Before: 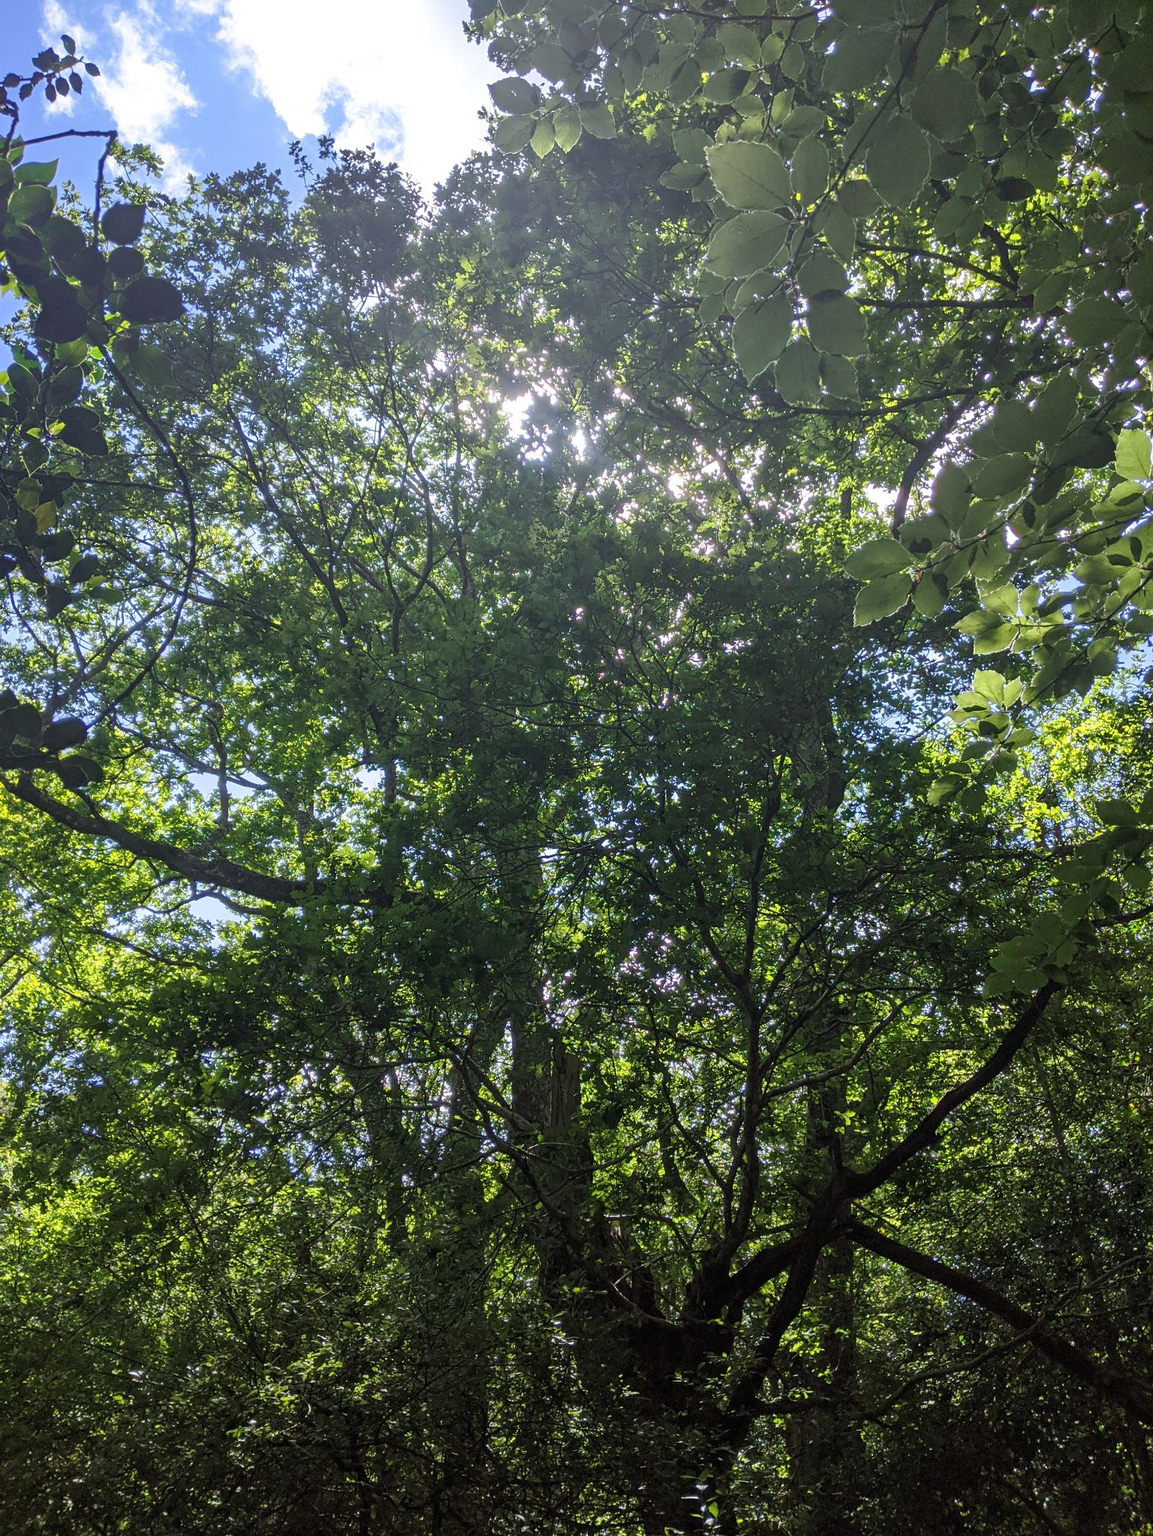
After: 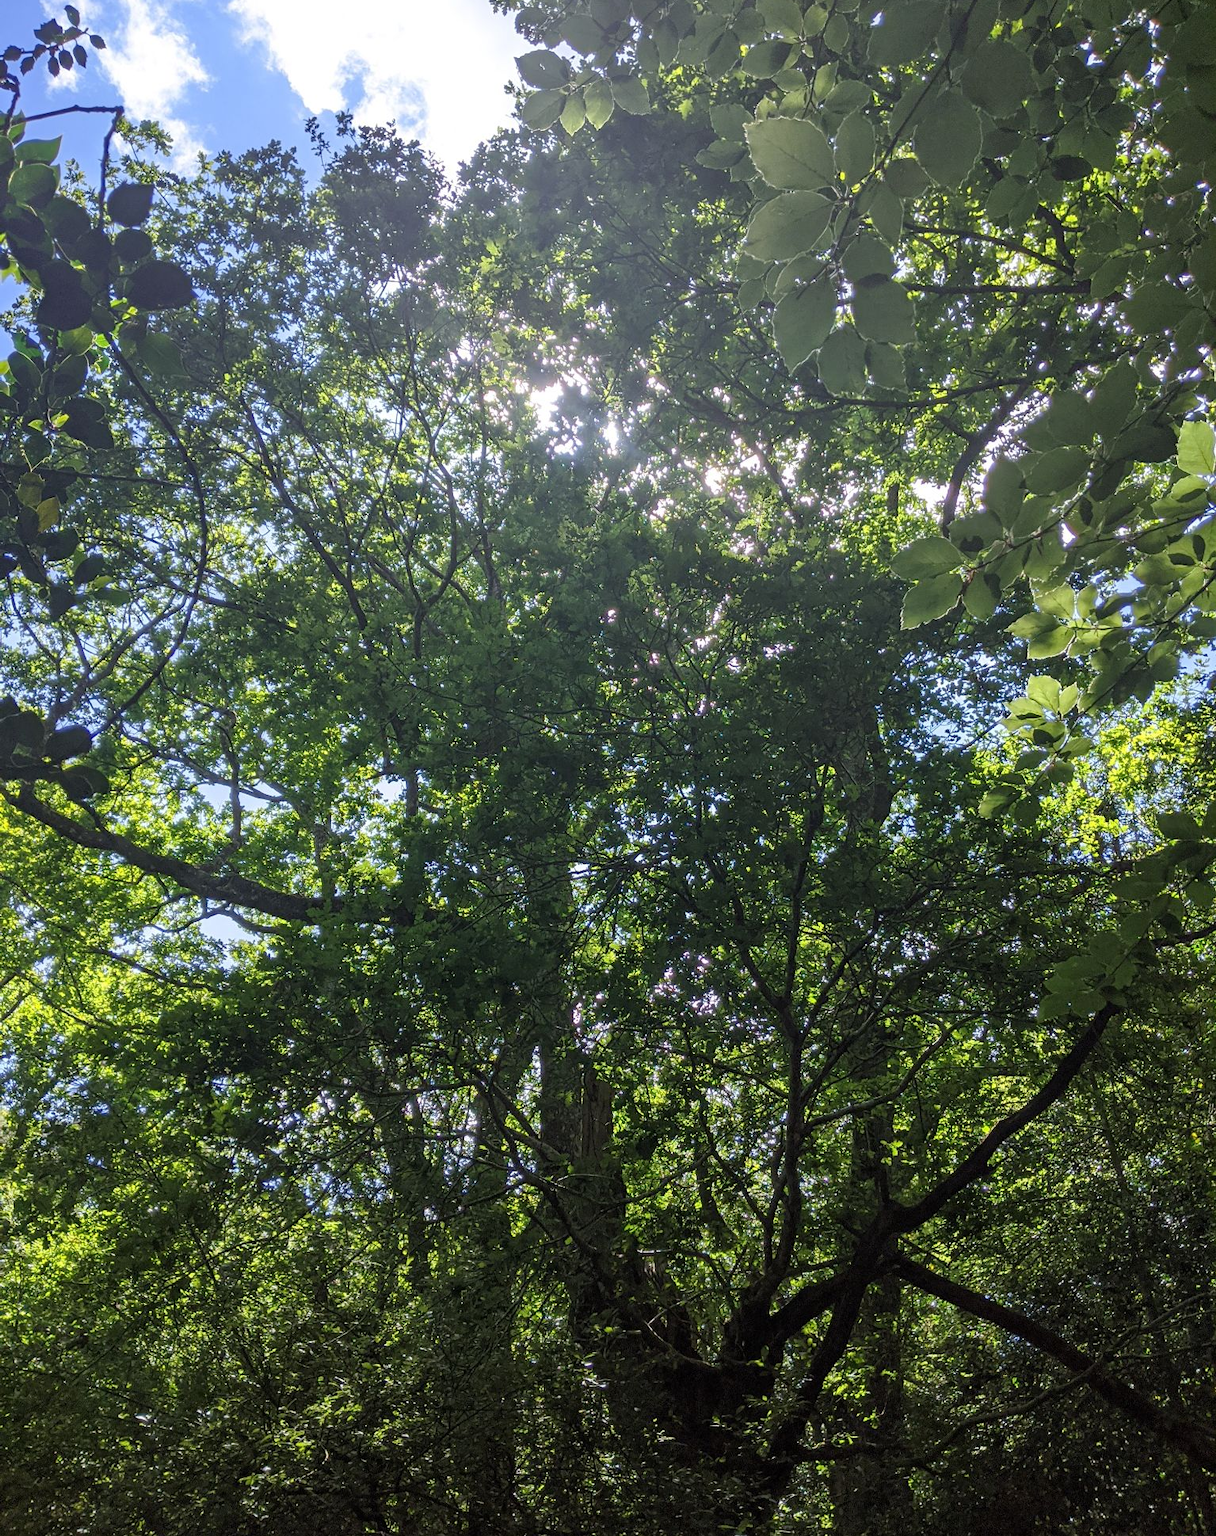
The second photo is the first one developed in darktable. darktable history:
crop and rotate: top 1.983%, bottom 3.237%
